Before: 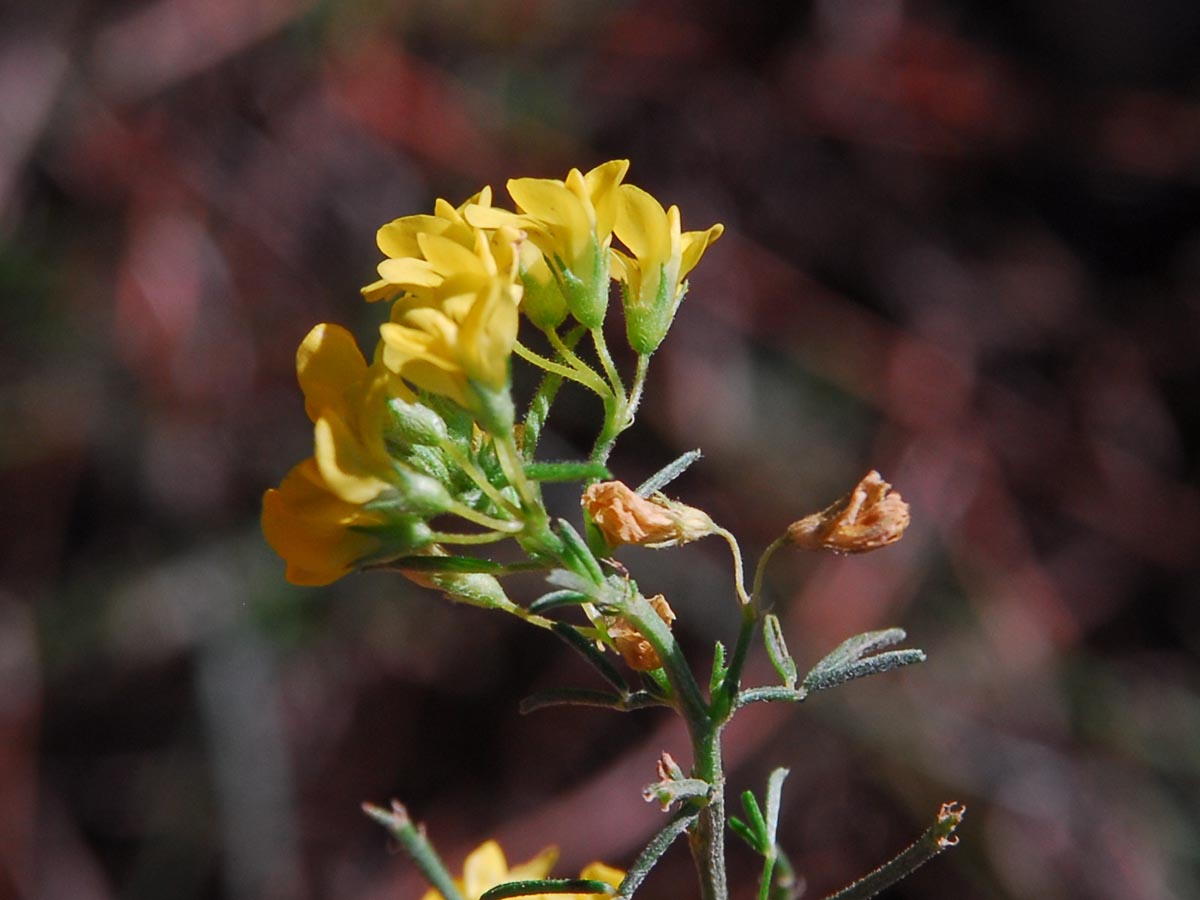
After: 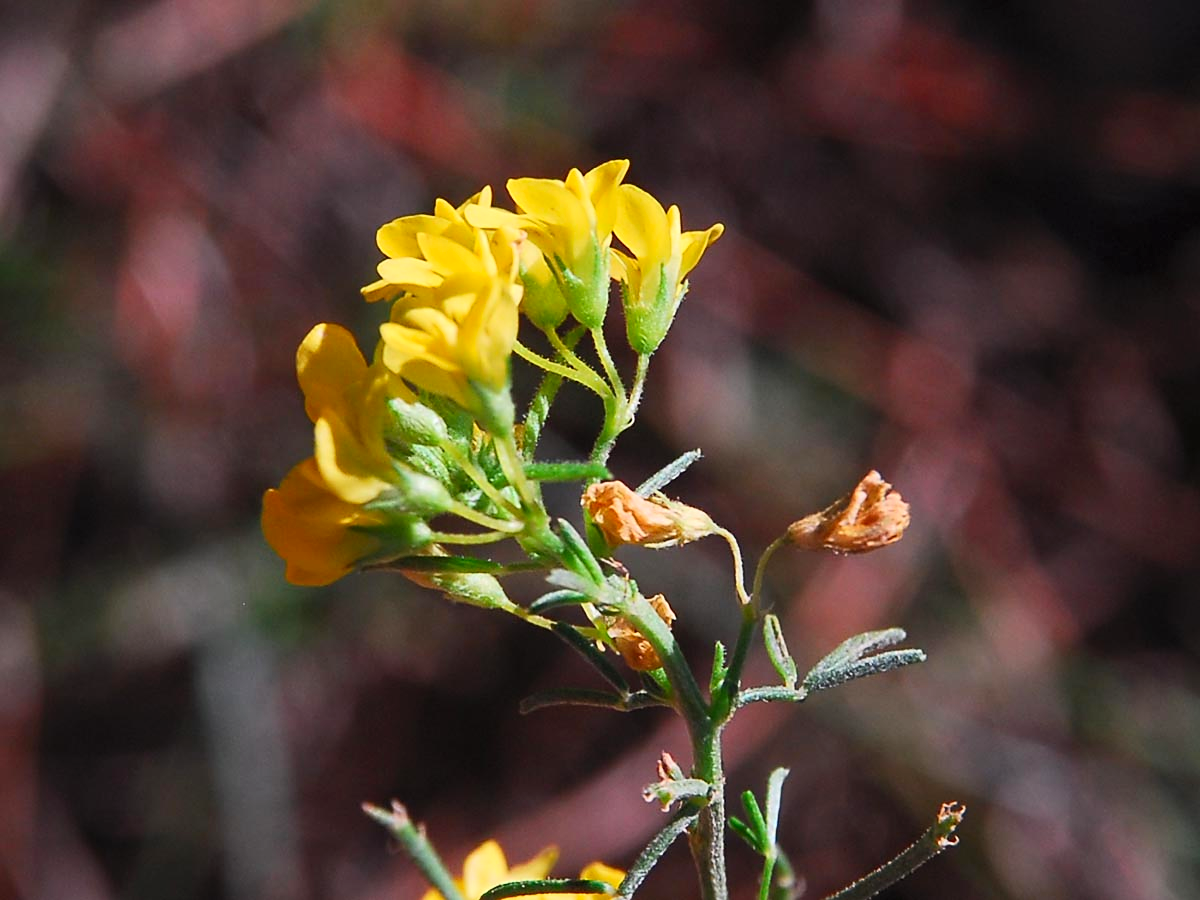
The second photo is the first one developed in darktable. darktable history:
sharpen: radius 1.864, amount 0.398, threshold 1.271
contrast brightness saturation: contrast 0.2, brightness 0.16, saturation 0.22
